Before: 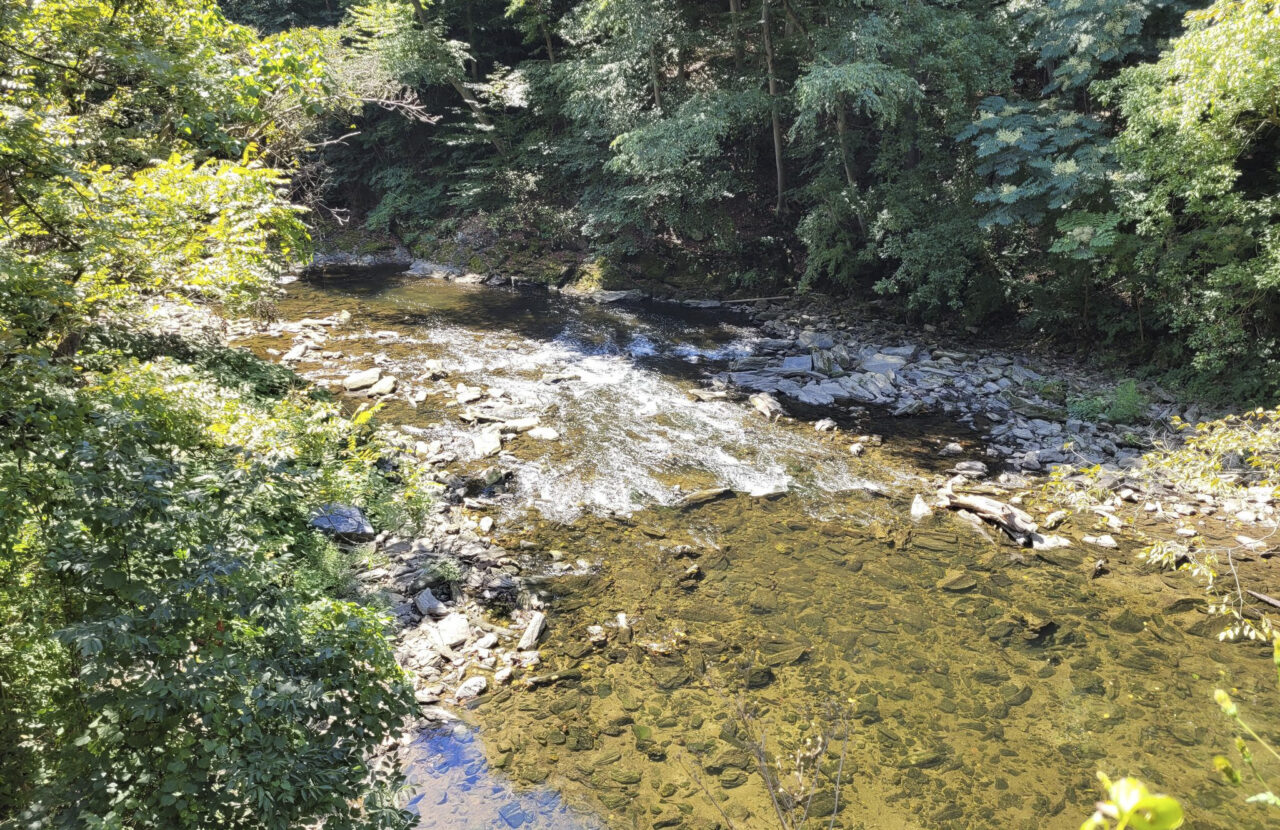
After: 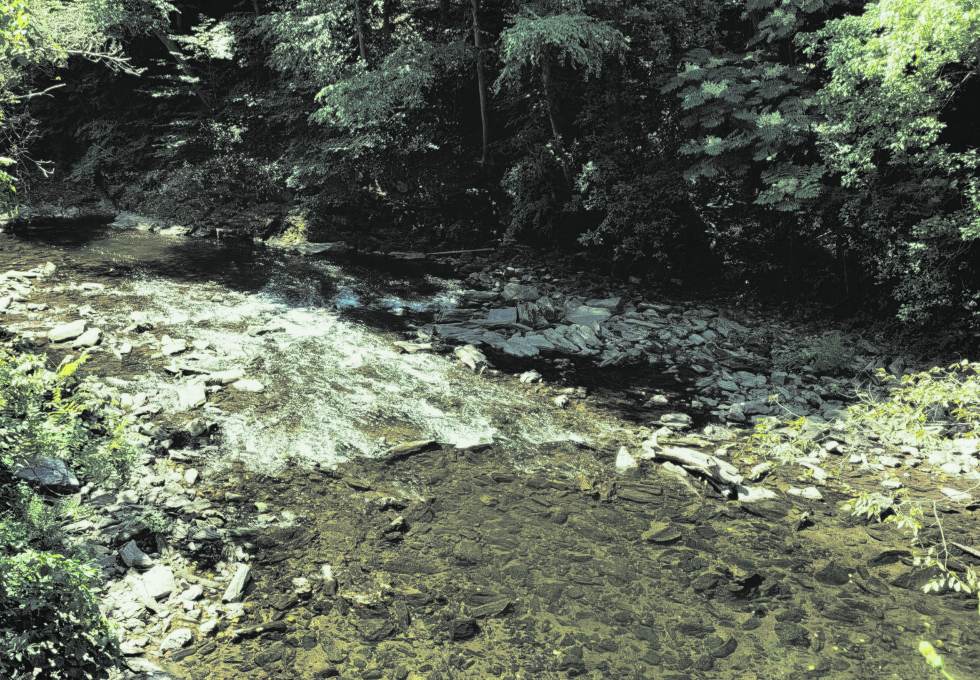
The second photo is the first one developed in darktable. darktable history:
split-toning: shadows › hue 190.8°, shadows › saturation 0.05, highlights › hue 54°, highlights › saturation 0.05, compress 0%
color balance: lift [1, 1.015, 0.987, 0.985], gamma [1, 0.959, 1.042, 0.958], gain [0.927, 0.938, 1.072, 0.928], contrast 1.5%
shadows and highlights: shadows -62.32, white point adjustment -5.22, highlights 61.59
crop: left 23.095%, top 5.827%, bottom 11.854%
white balance: emerald 1
color correction: highlights a* -4.73, highlights b* 5.06, saturation 0.97
